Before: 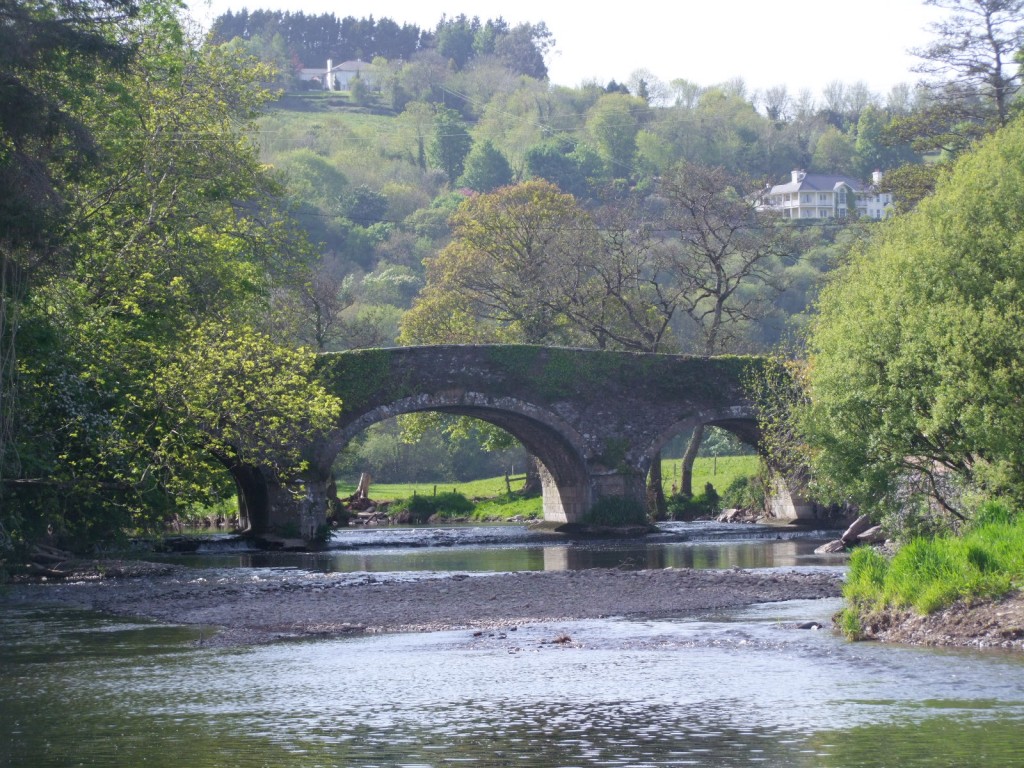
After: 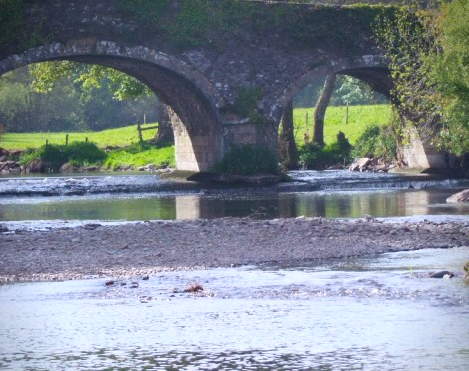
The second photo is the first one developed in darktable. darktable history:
contrast brightness saturation: contrast 0.08, saturation 0.2
vignetting: brightness -0.629, saturation -0.007, center (-0.028, 0.239)
base curve: curves: ch0 [(0, 0) (0.666, 0.806) (1, 1)]
crop: left 35.976%, top 45.819%, right 18.162%, bottom 5.807%
